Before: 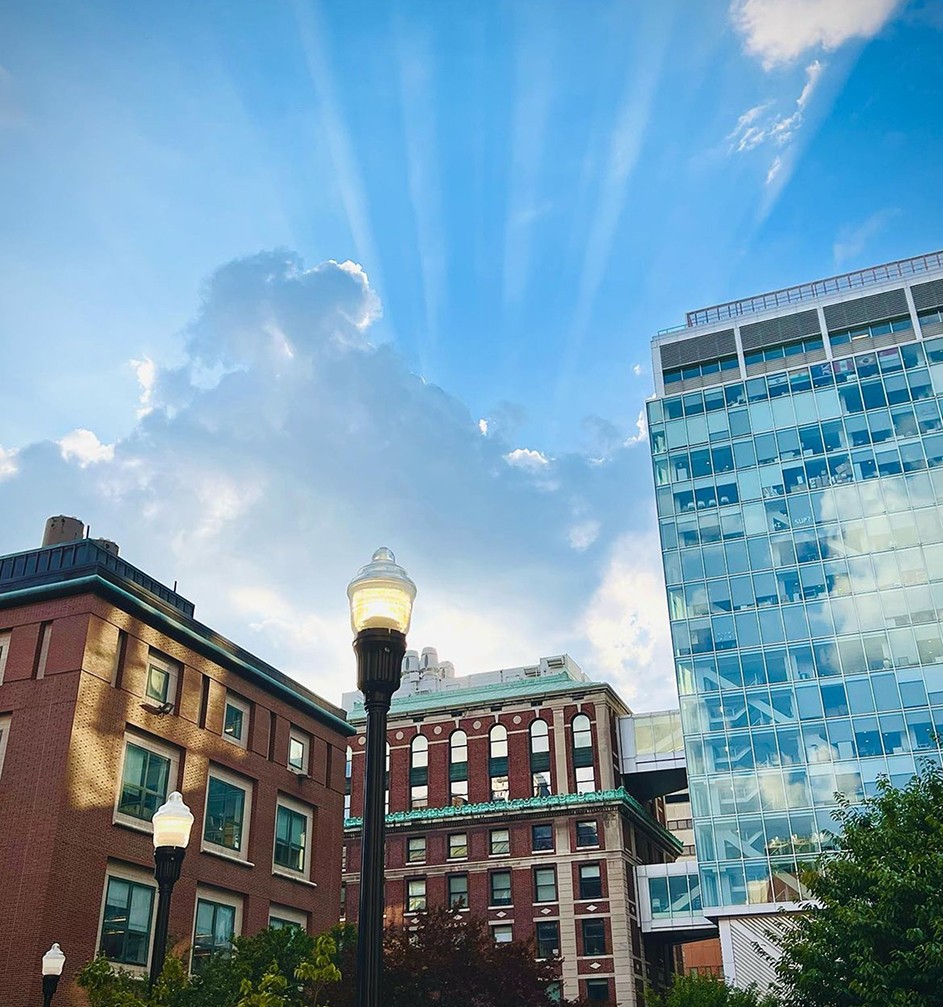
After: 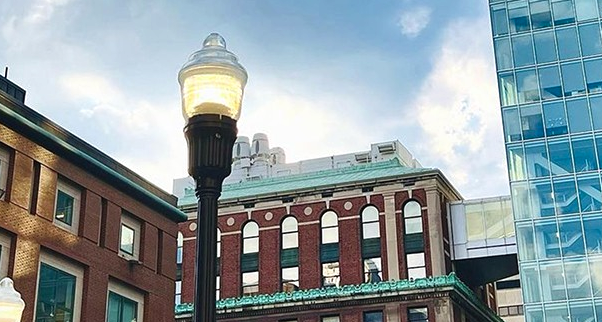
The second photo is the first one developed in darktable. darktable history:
base curve: preserve colors none
crop: left 17.98%, top 51.057%, right 17.647%, bottom 16.9%
shadows and highlights: radius 173.7, shadows 26.27, white point adjustment 3.22, highlights -68.58, soften with gaussian
